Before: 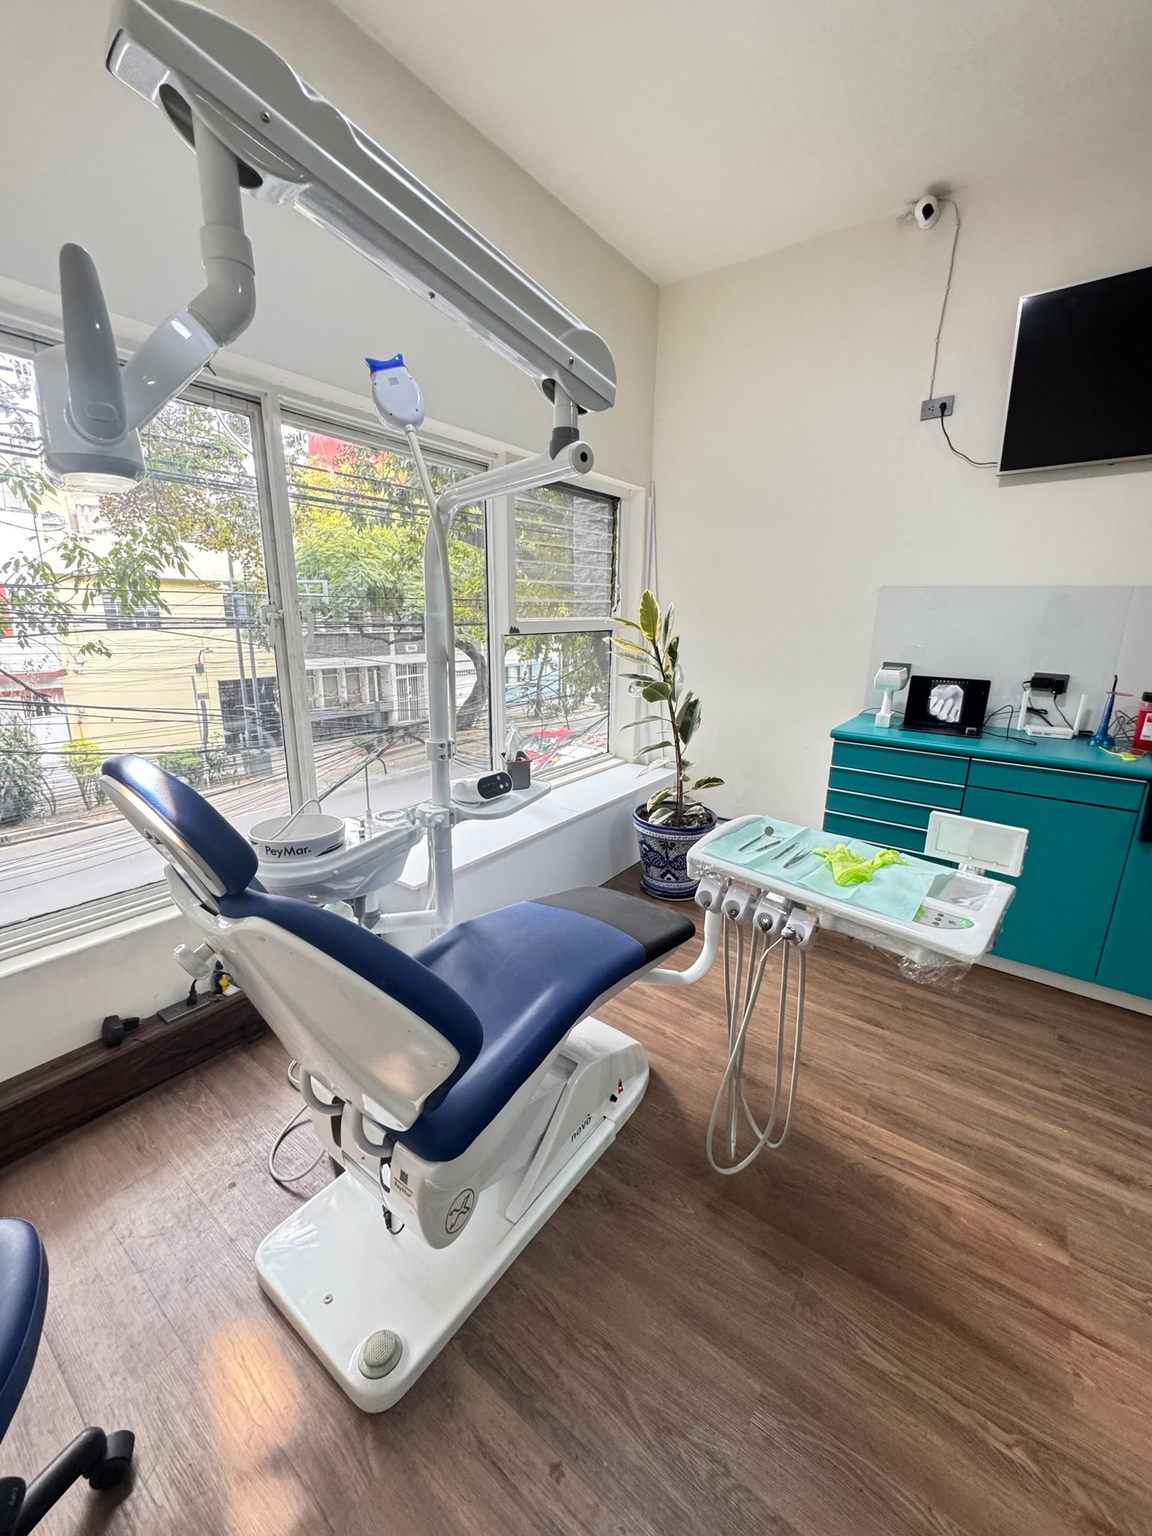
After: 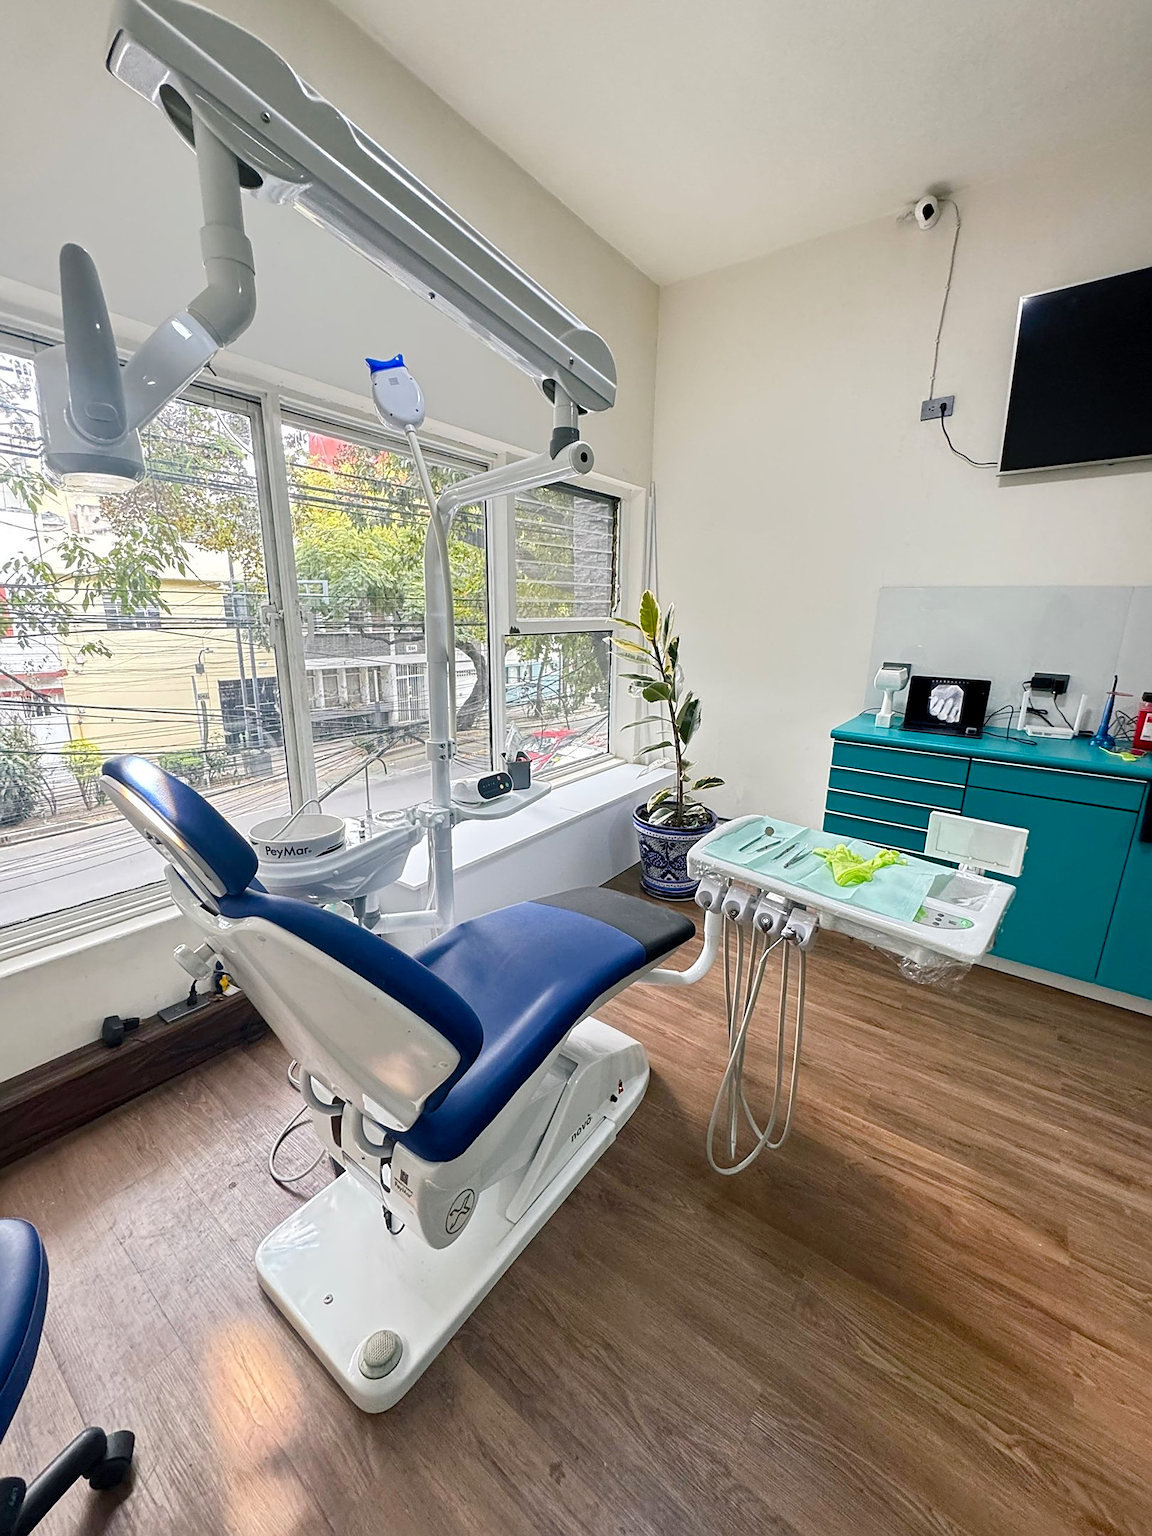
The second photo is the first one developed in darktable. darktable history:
contrast equalizer: octaves 7, y [[0.5 ×6], [0.5 ×6], [0.5, 0.5, 0.501, 0.545, 0.707, 0.863], [0 ×6], [0 ×6]], mix 0.185
sharpen: on, module defaults
color balance rgb: shadows lift › chroma 2.006%, shadows lift › hue 215.82°, power › hue 213.44°, perceptual saturation grading › global saturation 20%, perceptual saturation grading › highlights -25.044%, perceptual saturation grading › shadows 49.505%, global vibrance 2.853%
